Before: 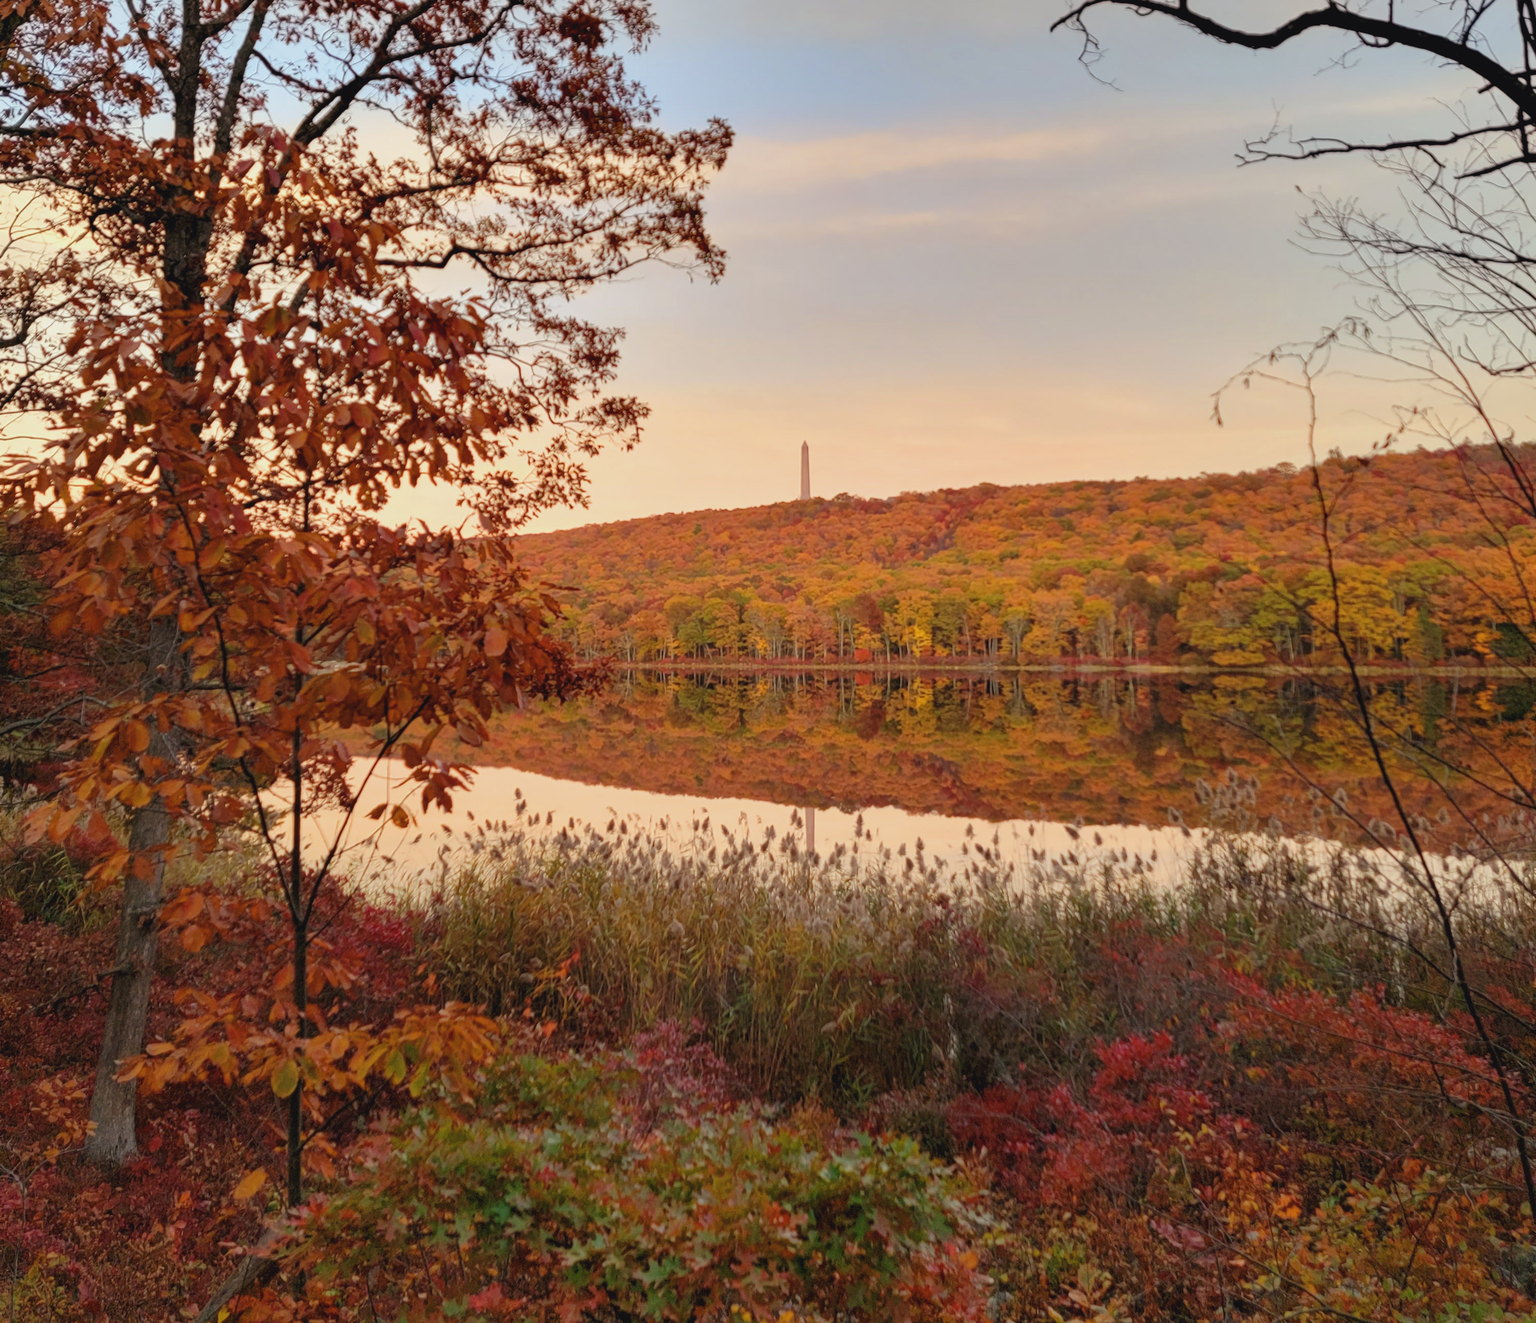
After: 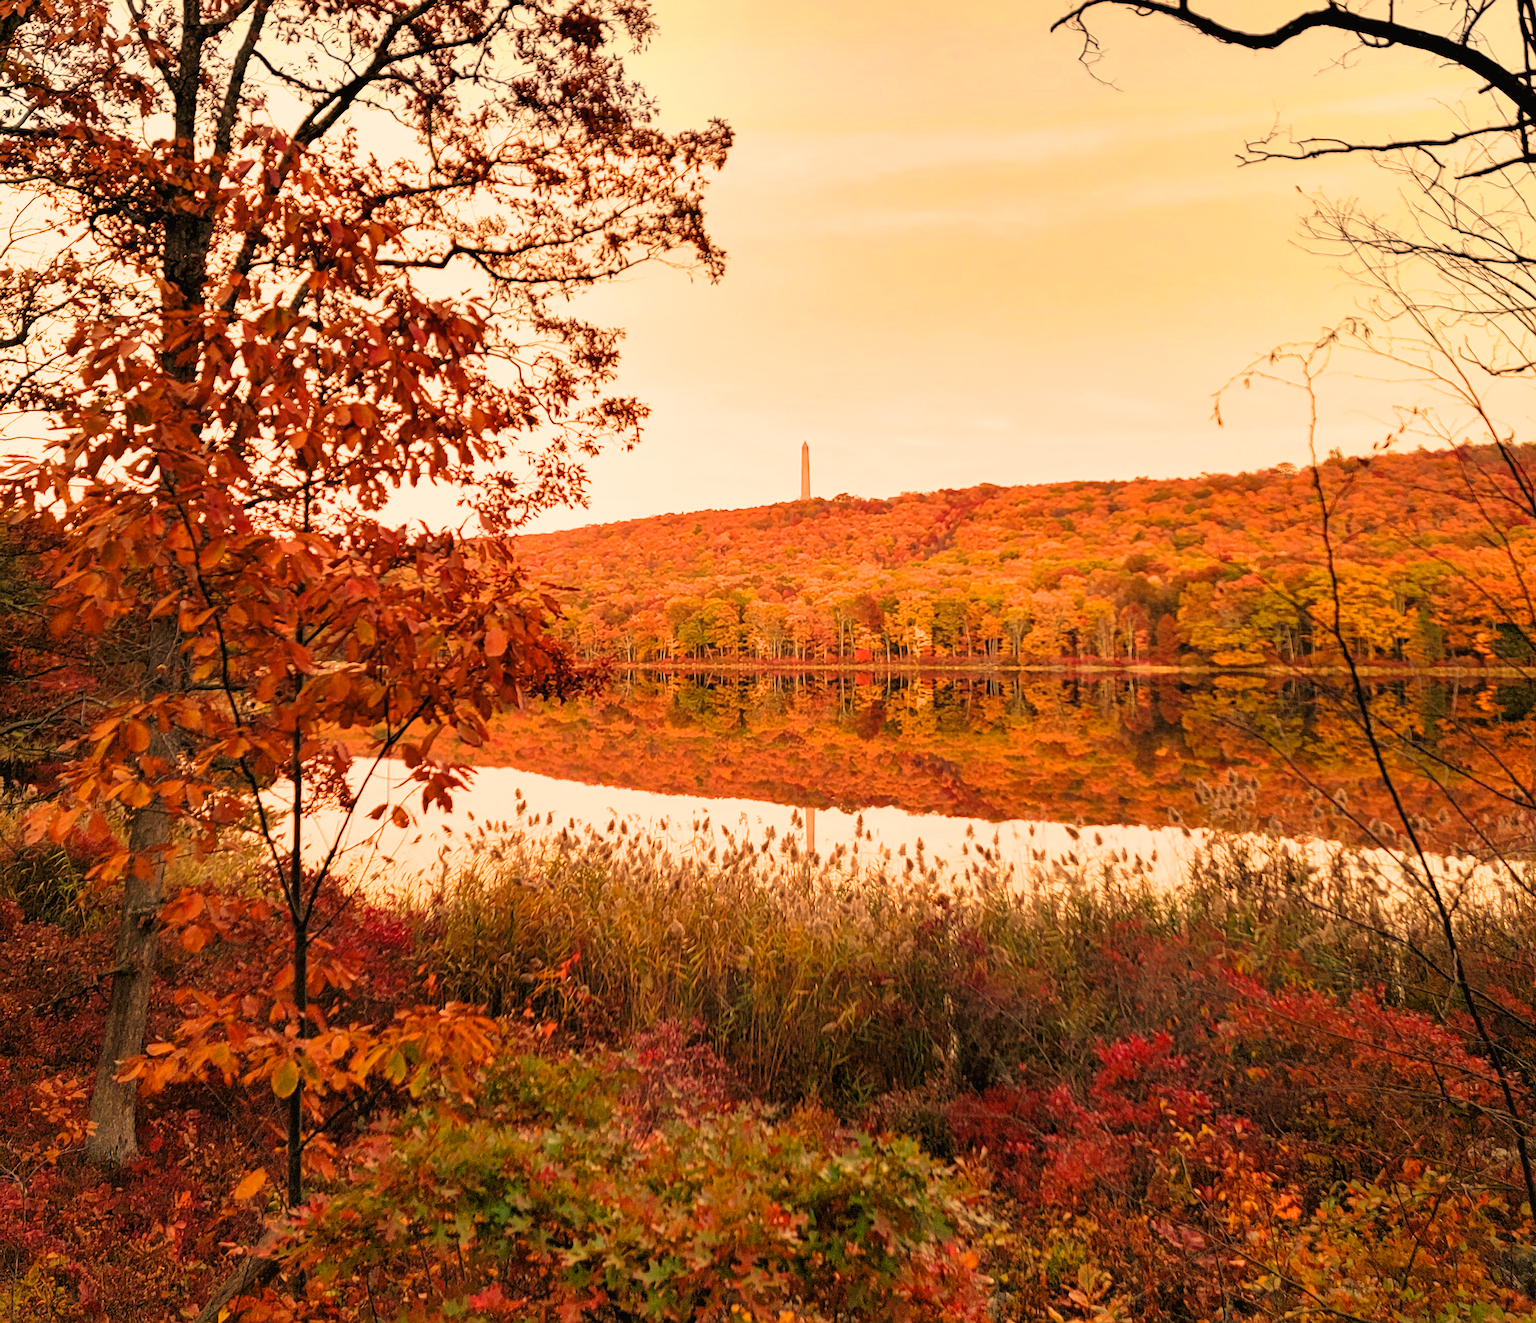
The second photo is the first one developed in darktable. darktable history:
sharpen: on, module defaults
filmic rgb: white relative exposure 2.45 EV, hardness 6.33
color balance rgb: global vibrance 10%
white balance: red 1.08, blue 0.791
color correction: highlights a* 21.88, highlights b* 22.25
exposure: exposure 0.507 EV, compensate highlight preservation false
